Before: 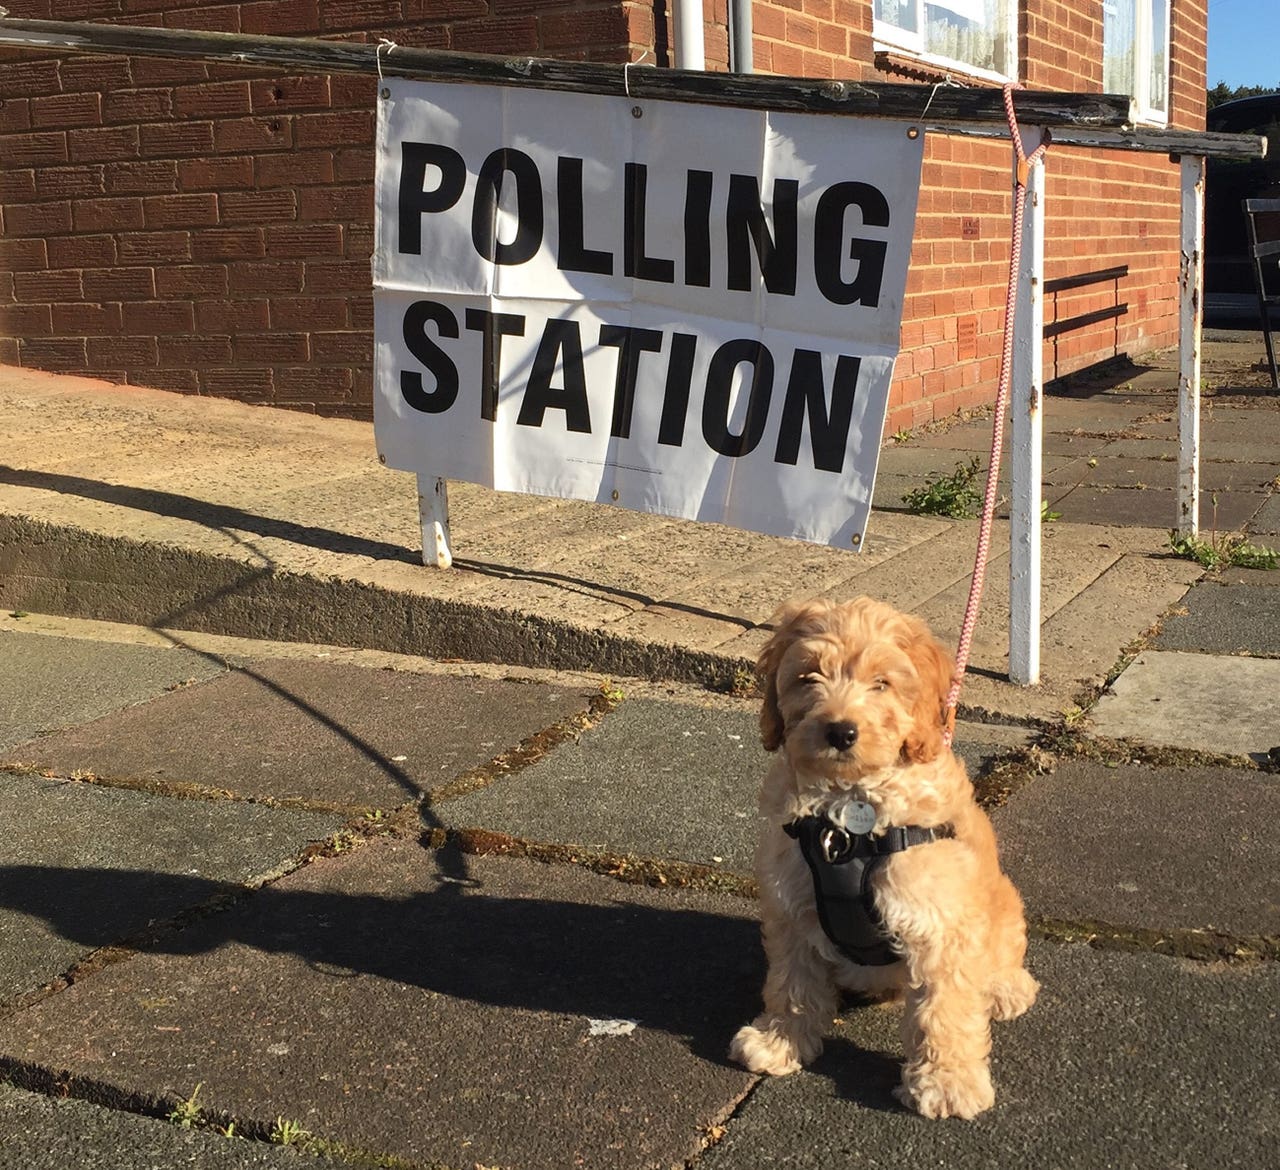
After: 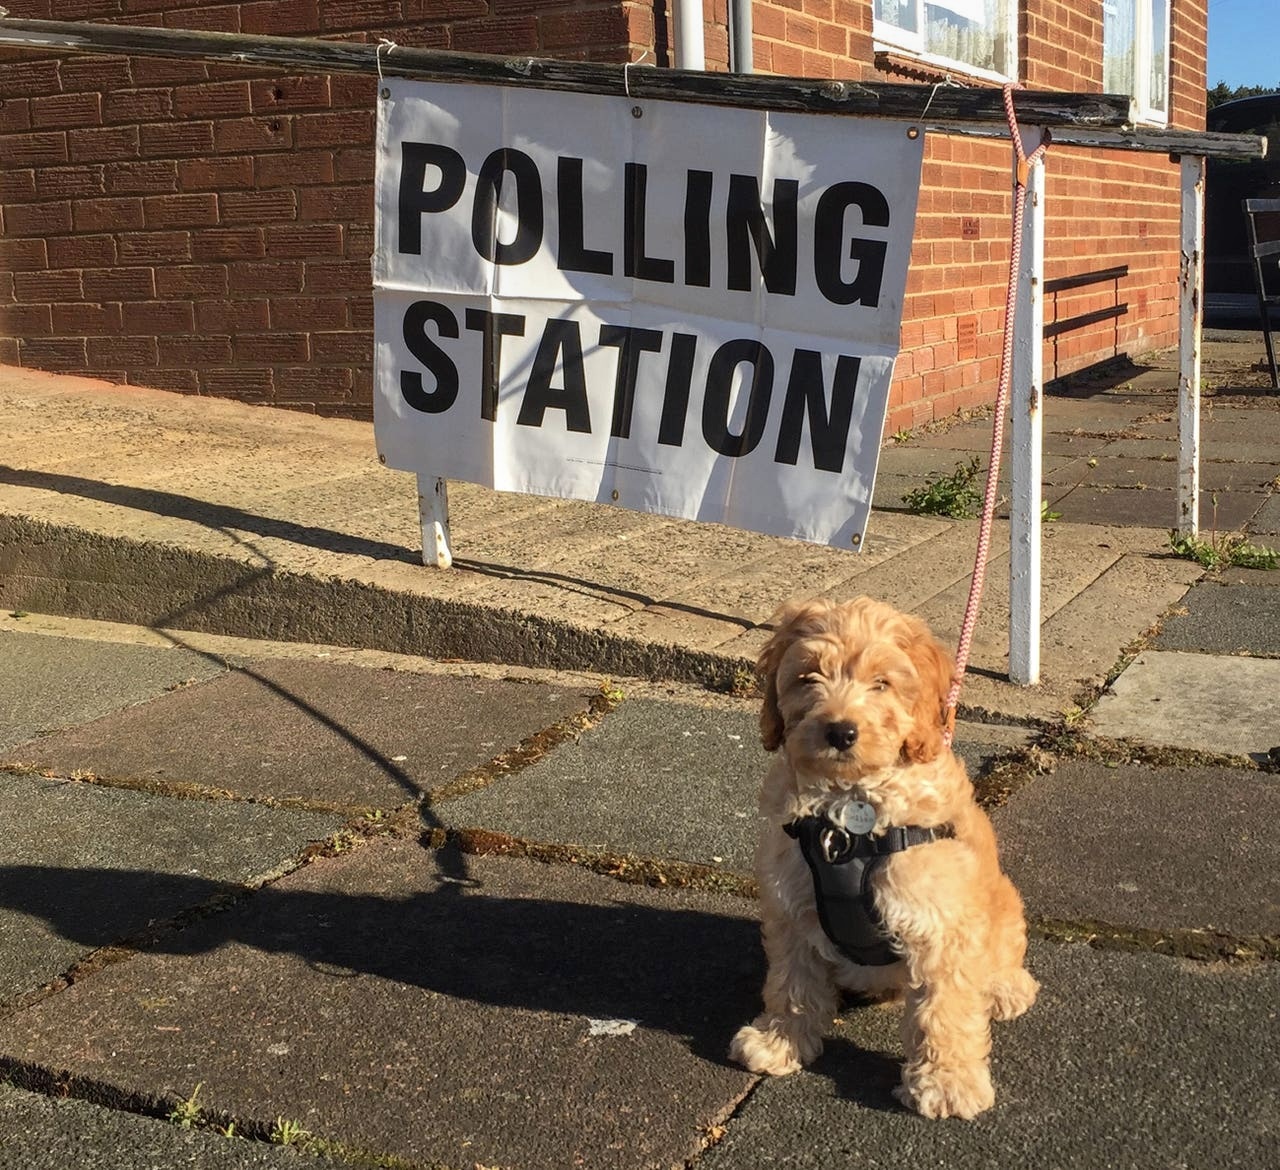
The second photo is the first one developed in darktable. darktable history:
local contrast: detail 113%
exposure: black level correction 0.002, compensate highlight preservation false
